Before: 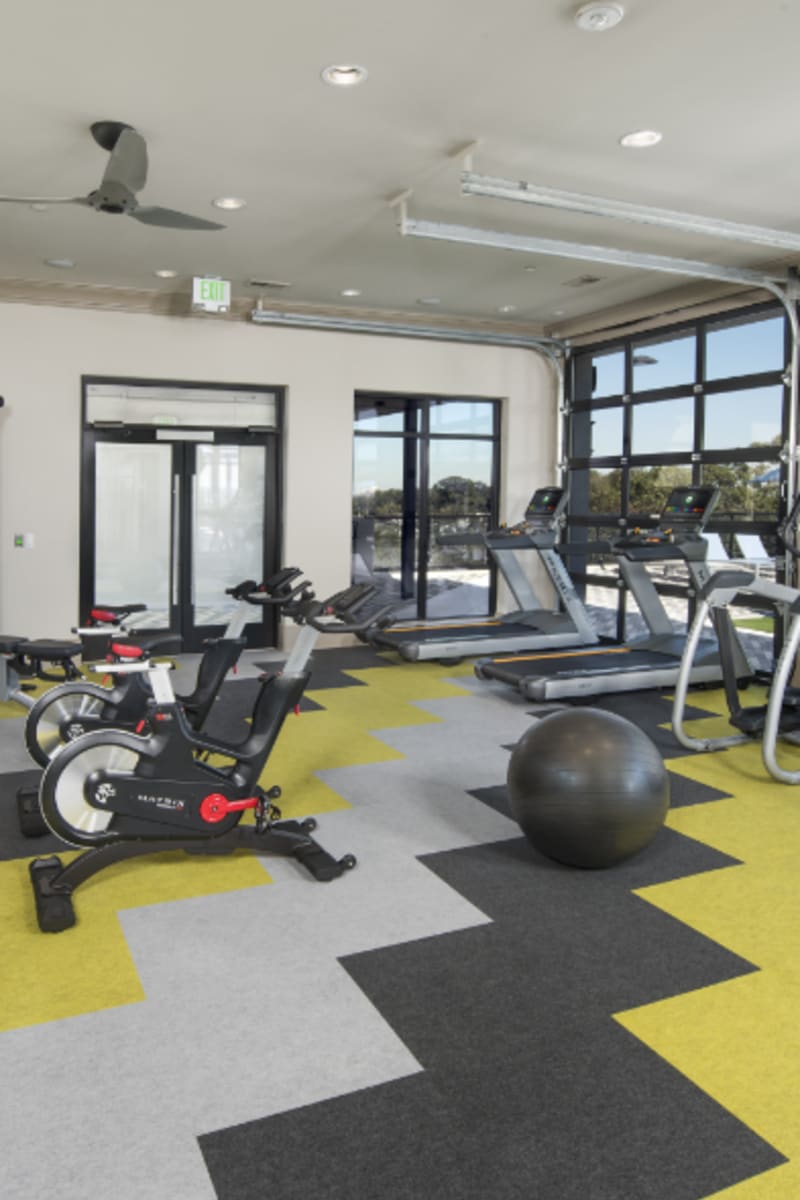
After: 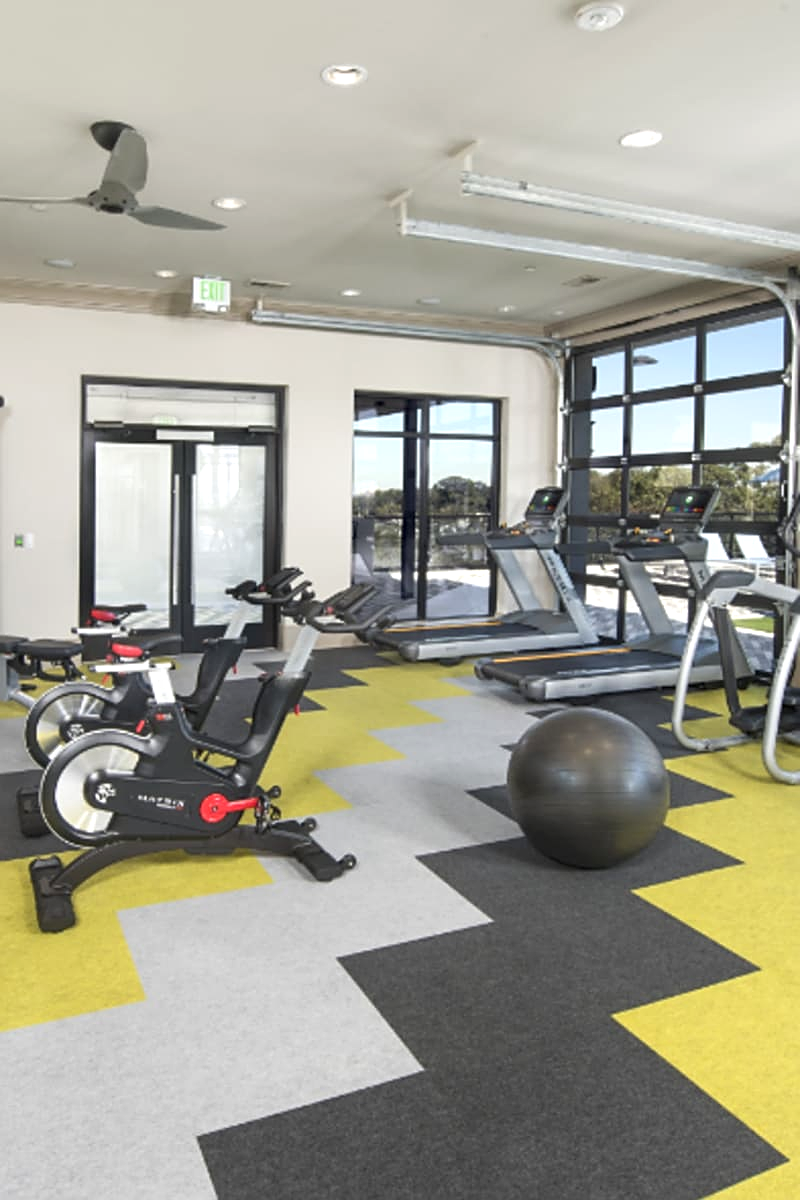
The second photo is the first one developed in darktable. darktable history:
sharpen: amount 0.483
exposure: exposure 0.407 EV, compensate highlight preservation false
